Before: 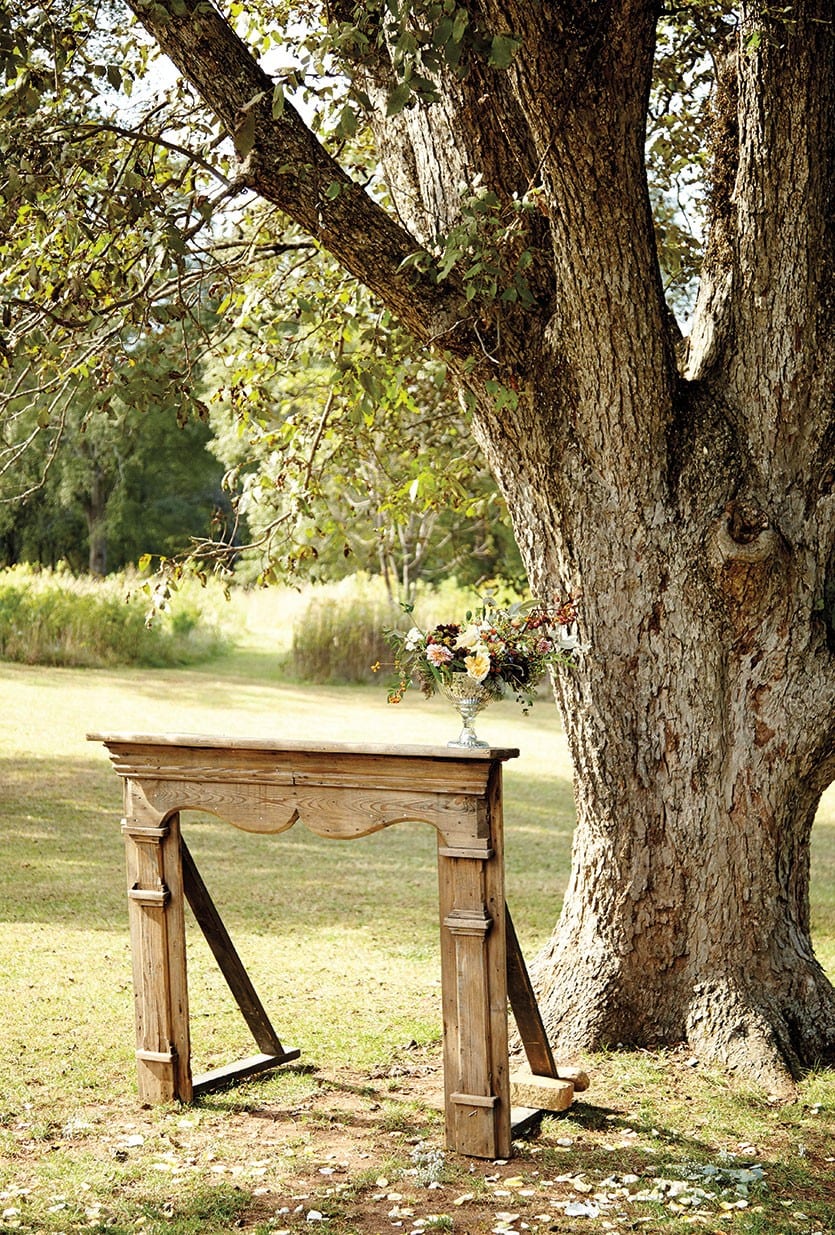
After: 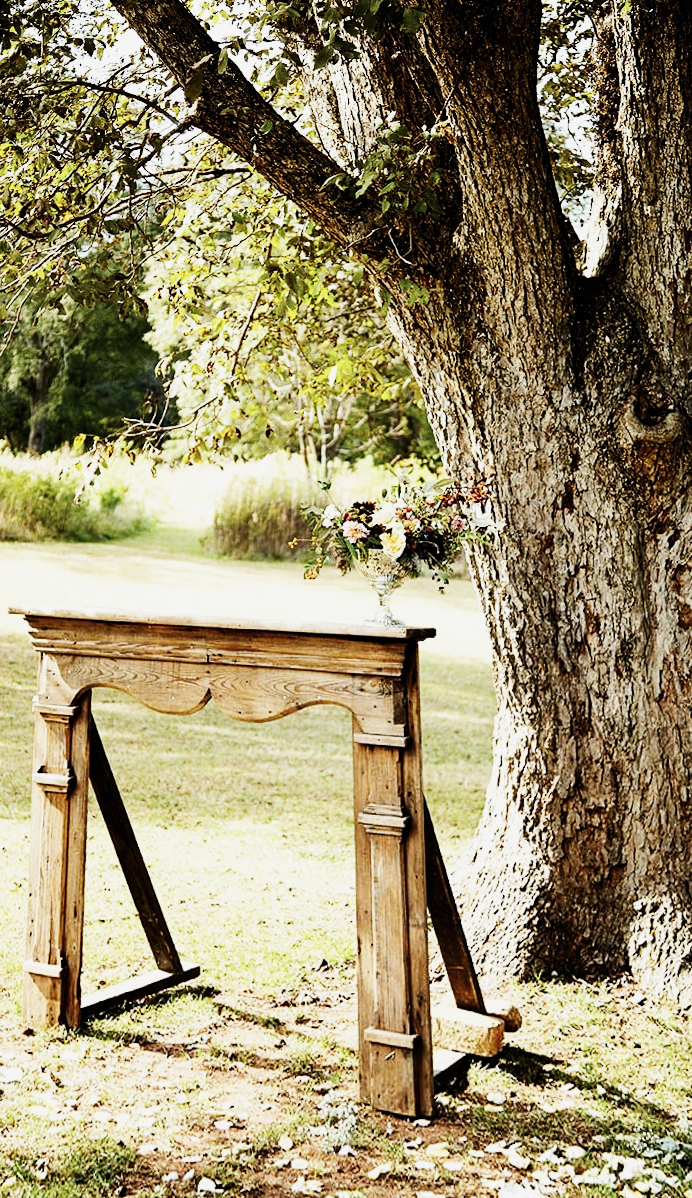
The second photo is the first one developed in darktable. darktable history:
rotate and perspective: rotation 0.72°, lens shift (vertical) -0.352, lens shift (horizontal) -0.051, crop left 0.152, crop right 0.859, crop top 0.019, crop bottom 0.964
sigmoid: contrast 1.7, skew 0.1, preserve hue 0%, red attenuation 0.1, red rotation 0.035, green attenuation 0.1, green rotation -0.017, blue attenuation 0.15, blue rotation -0.052, base primaries Rec2020
tone equalizer: -8 EV -0.75 EV, -7 EV -0.7 EV, -6 EV -0.6 EV, -5 EV -0.4 EV, -3 EV 0.4 EV, -2 EV 0.6 EV, -1 EV 0.7 EV, +0 EV 0.75 EV, edges refinement/feathering 500, mask exposure compensation -1.57 EV, preserve details no
